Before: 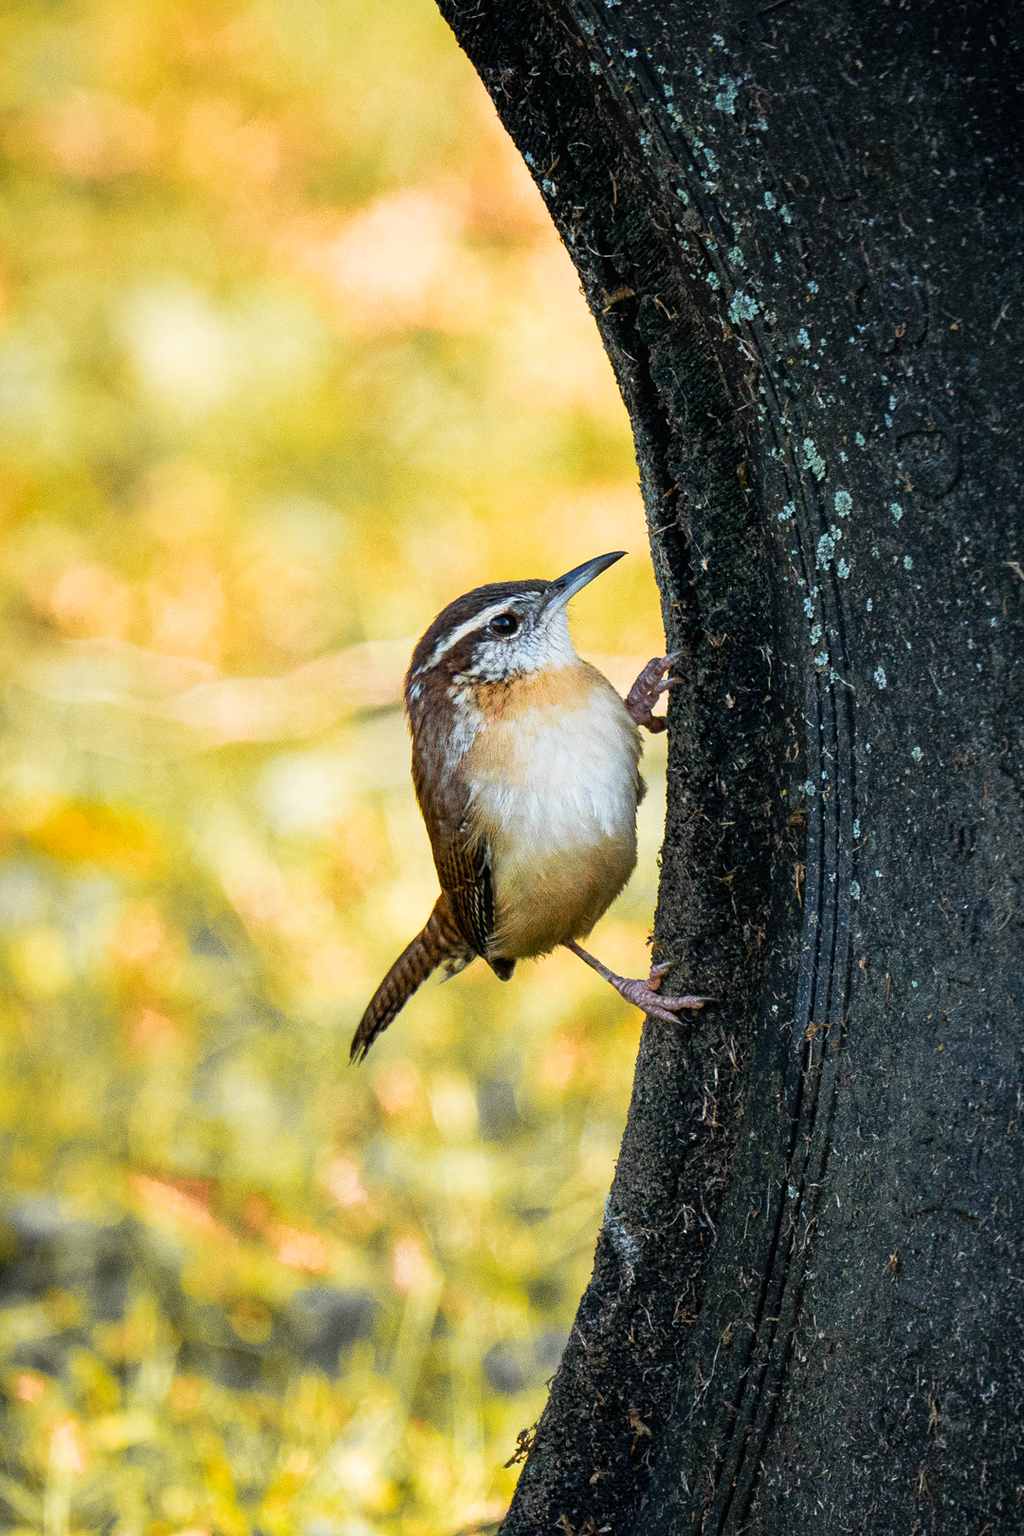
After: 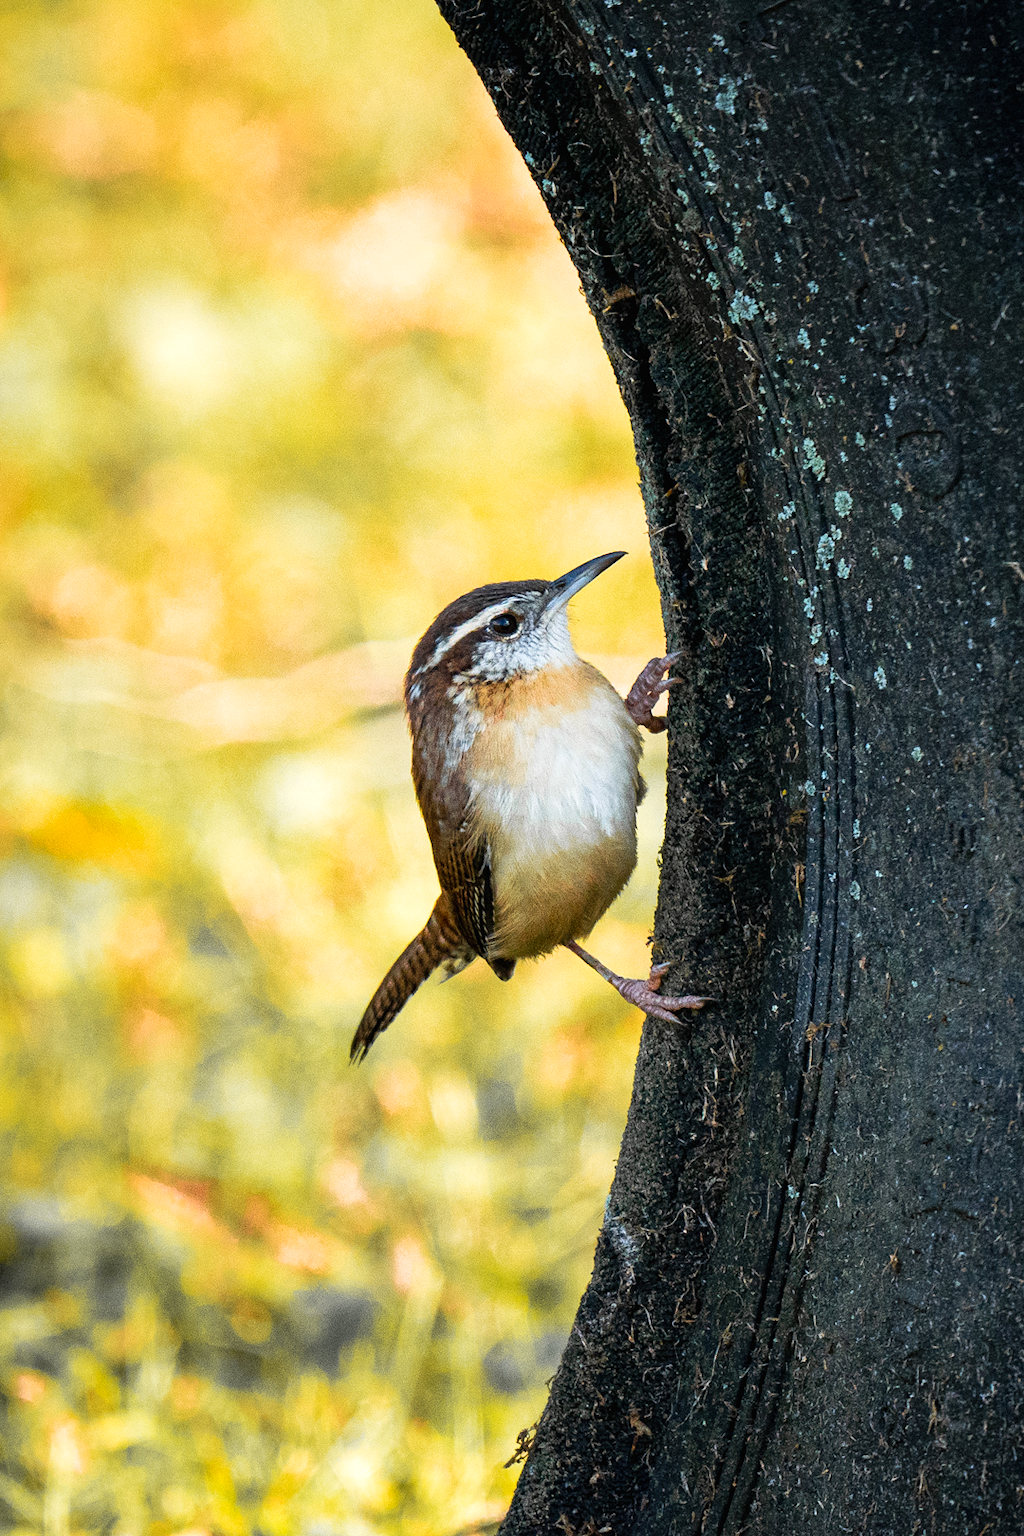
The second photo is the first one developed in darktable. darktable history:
exposure: exposure 0.127 EV, compensate exposure bias true, compensate highlight preservation false
